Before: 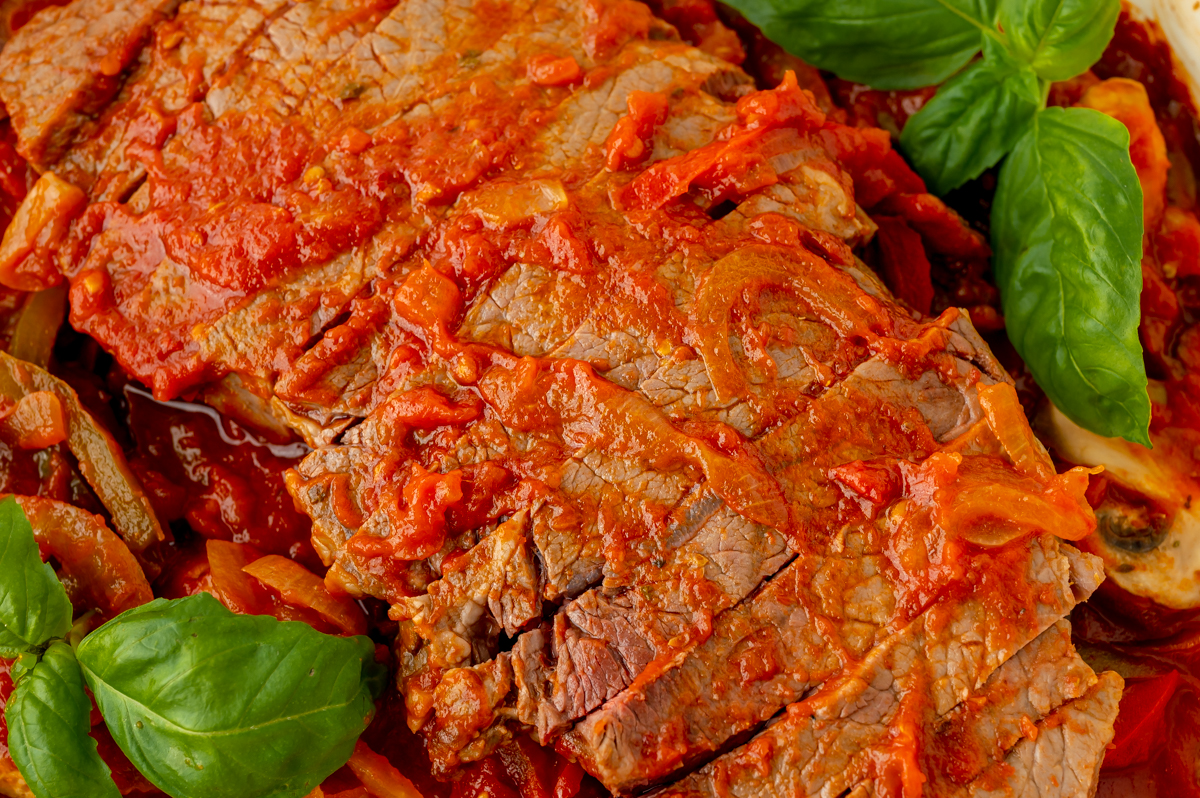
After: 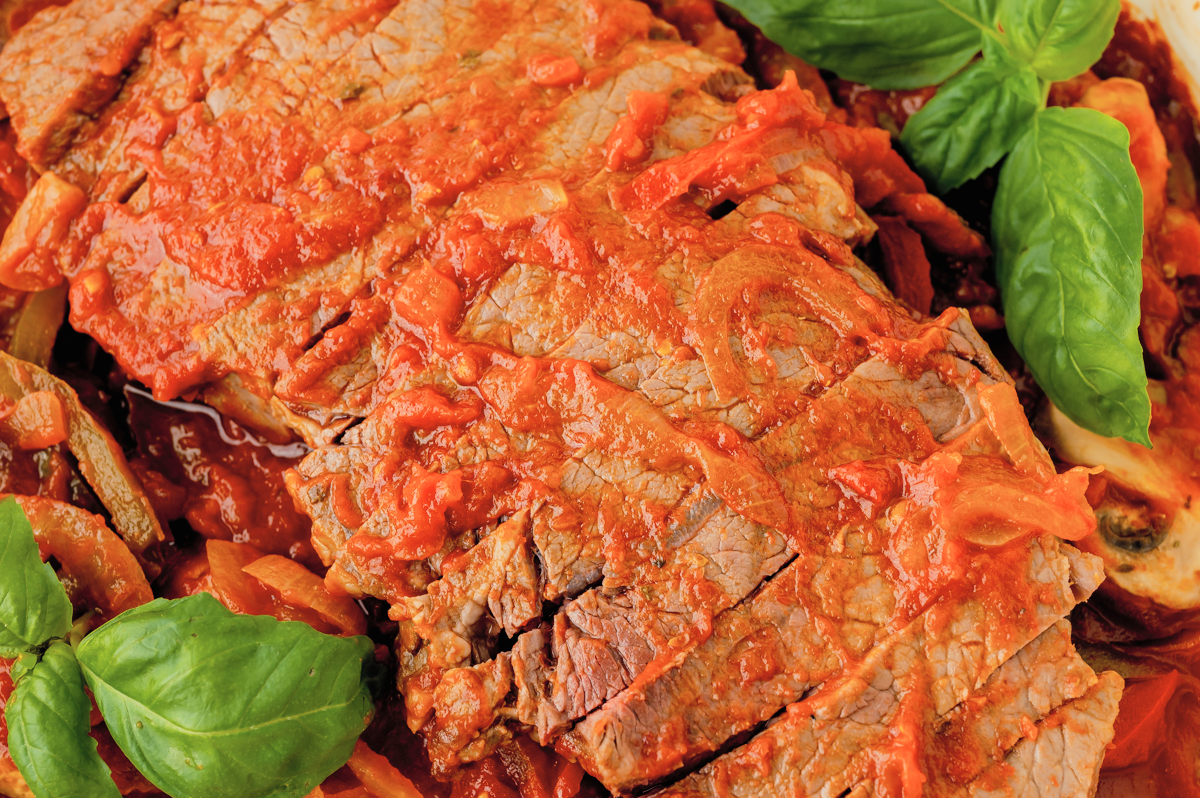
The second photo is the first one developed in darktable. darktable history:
contrast brightness saturation: contrast 0.14, brightness 0.21
filmic rgb: black relative exposure -7.65 EV, white relative exposure 4.56 EV, hardness 3.61
